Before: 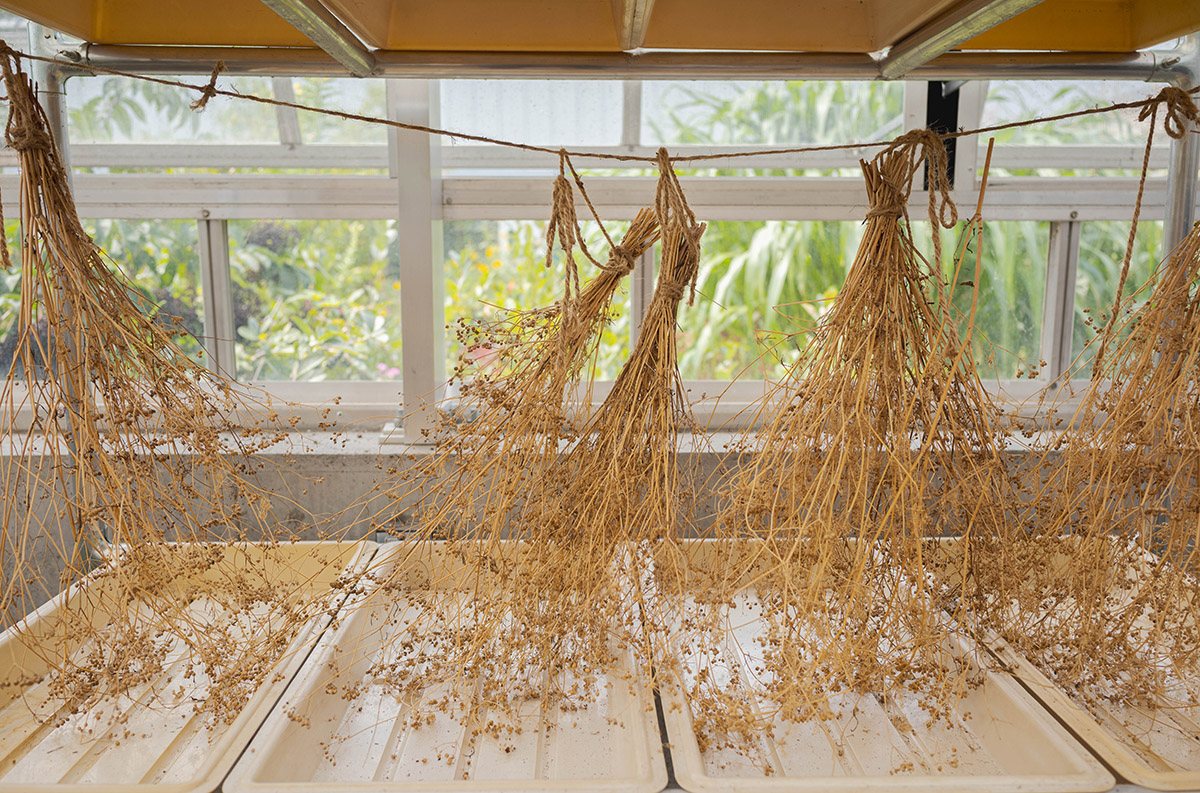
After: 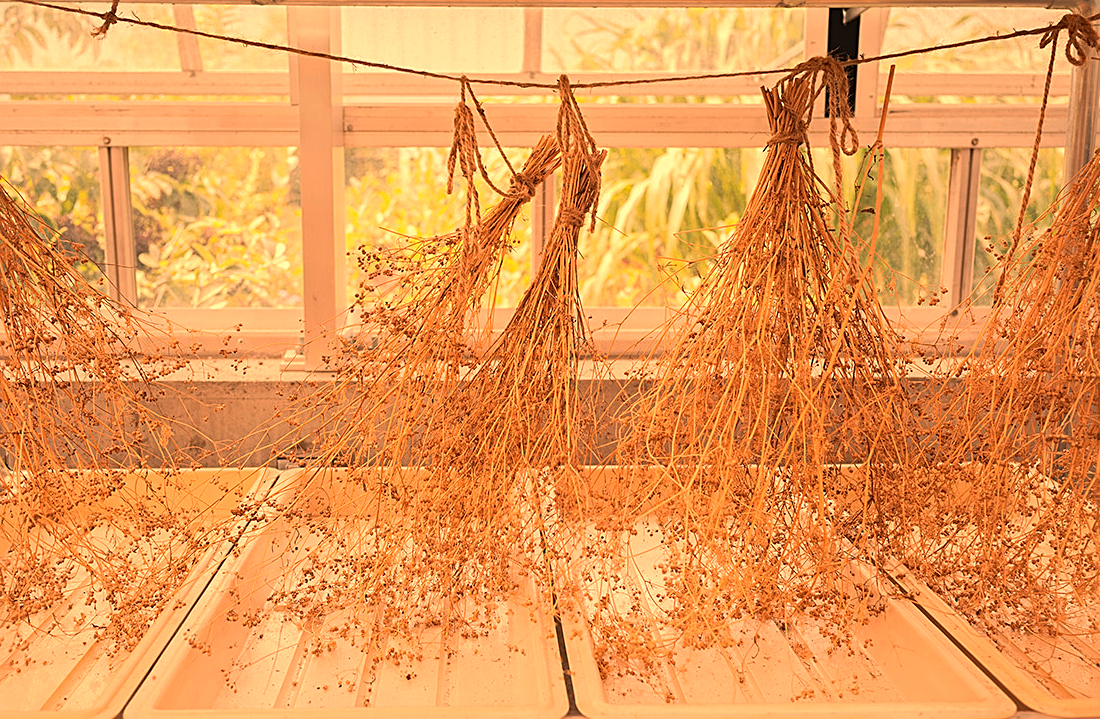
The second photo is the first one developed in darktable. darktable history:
white balance: red 1.467, blue 0.684
sharpen: on, module defaults
crop and rotate: left 8.262%, top 9.226%
